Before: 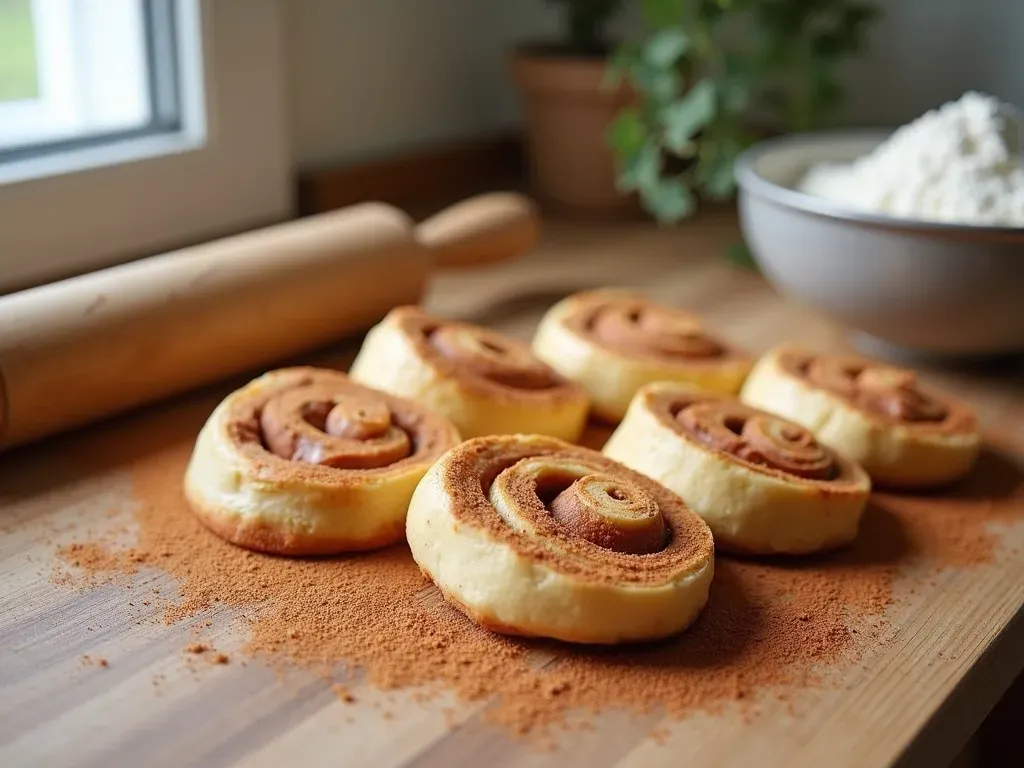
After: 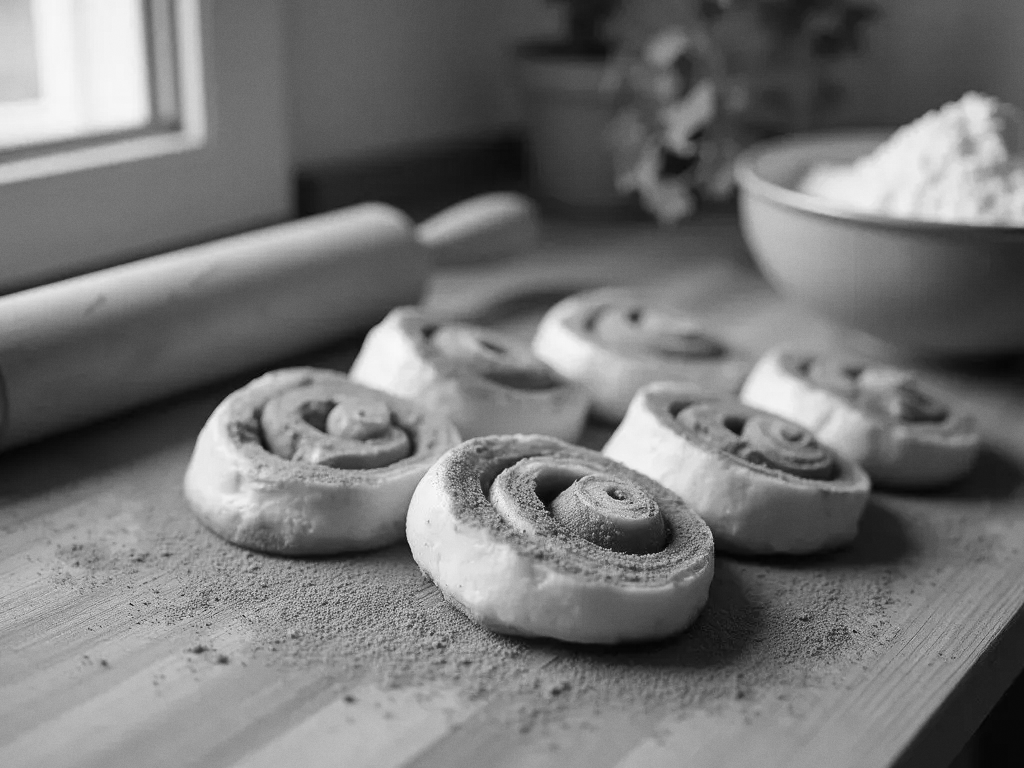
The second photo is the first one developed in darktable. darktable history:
grain: coarseness 0.09 ISO, strength 10%
monochrome: a 32, b 64, size 2.3
white balance: emerald 1
